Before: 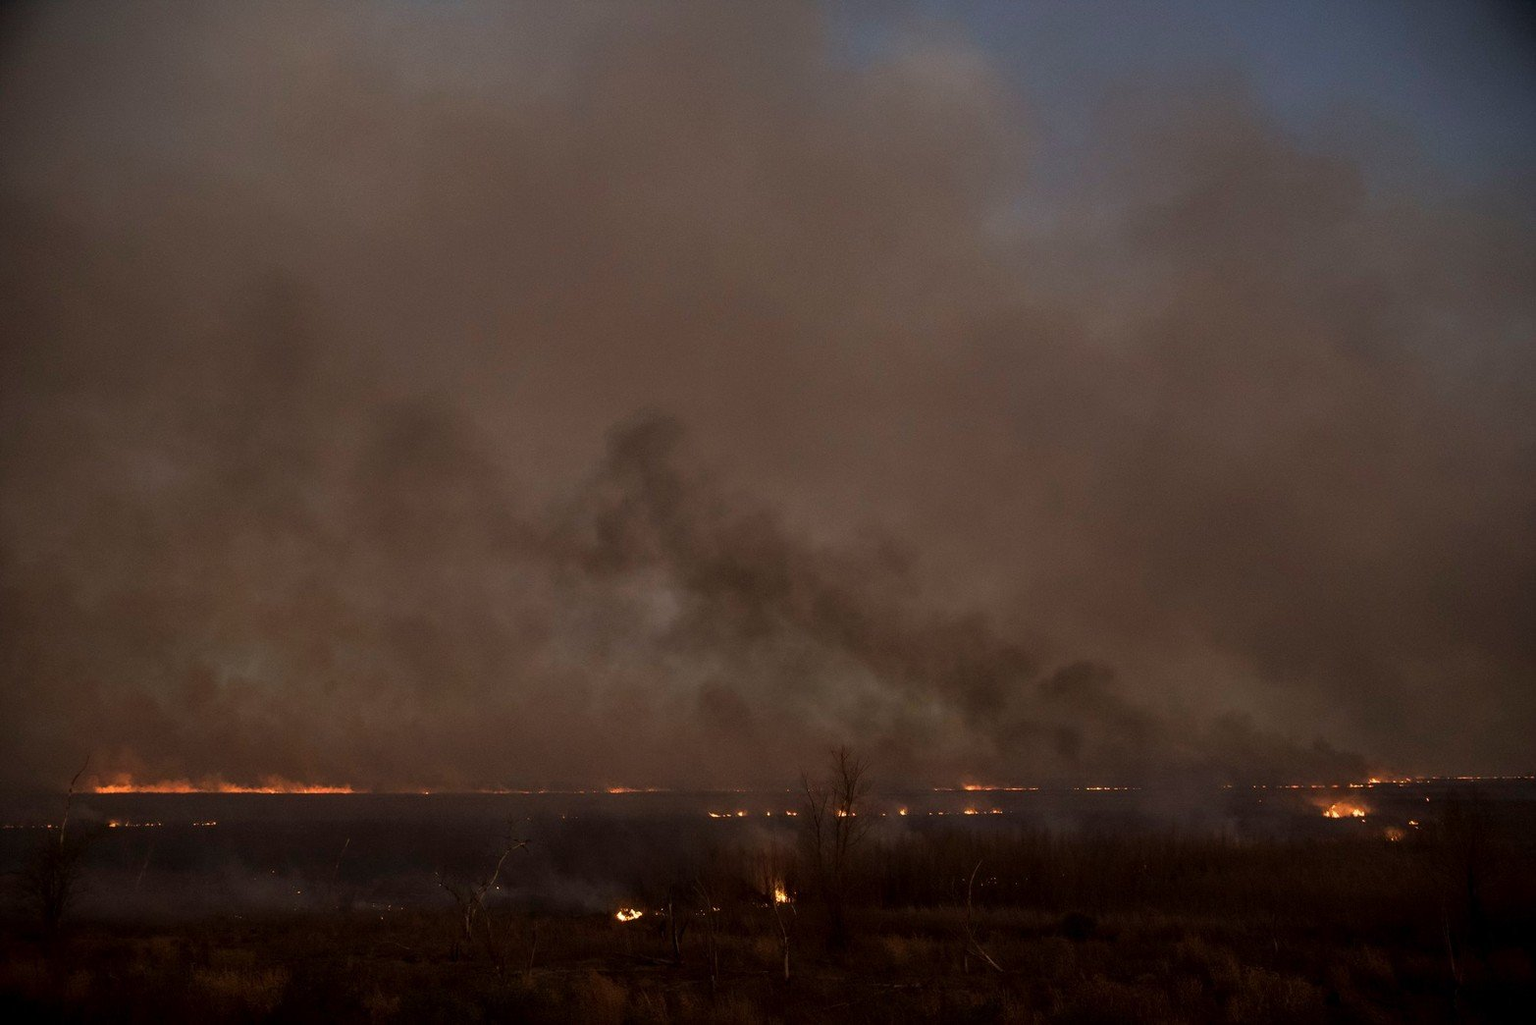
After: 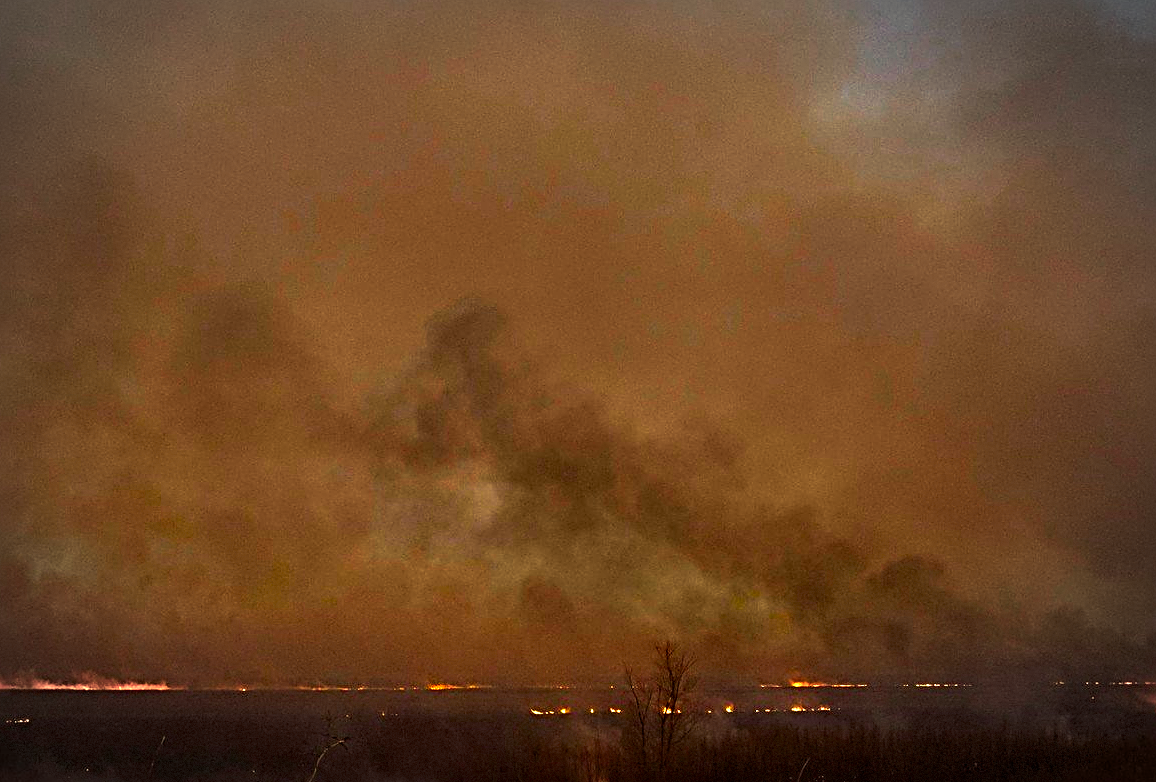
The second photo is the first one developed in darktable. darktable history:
crop and rotate: left 12.219%, top 11.334%, right 13.869%, bottom 13.731%
color correction: highlights a* -2.96, highlights b* -2.49, shadows a* 2, shadows b* 3.03
sharpen: radius 3.693, amount 0.923
color zones: curves: ch0 [(0, 0.48) (0.209, 0.398) (0.305, 0.332) (0.429, 0.493) (0.571, 0.5) (0.714, 0.5) (0.857, 0.5) (1, 0.48)]; ch1 [(0, 0.633) (0.143, 0.586) (0.286, 0.489) (0.429, 0.448) (0.571, 0.31) (0.714, 0.335) (0.857, 0.492) (1, 0.633)]; ch2 [(0, 0.448) (0.143, 0.498) (0.286, 0.5) (0.429, 0.5) (0.571, 0.5) (0.714, 0.5) (0.857, 0.5) (1, 0.448)]
vignetting: fall-off start 67.81%, fall-off radius 67.68%, center (-0.032, -0.047), automatic ratio true, dithering 8-bit output
tone equalizer: -7 EV 0.15 EV, -6 EV 0.627 EV, -5 EV 1.15 EV, -4 EV 1.32 EV, -3 EV 1.16 EV, -2 EV 0.6 EV, -1 EV 0.158 EV, smoothing diameter 24.89%, edges refinement/feathering 9.25, preserve details guided filter
haze removal: compatibility mode true, adaptive false
color balance rgb: highlights gain › chroma 8.112%, highlights gain › hue 83.72°, linear chroma grading › global chroma 5.32%, perceptual saturation grading › global saturation 30.584%, perceptual brilliance grading › global brilliance 15.617%, perceptual brilliance grading › shadows -35.591%
